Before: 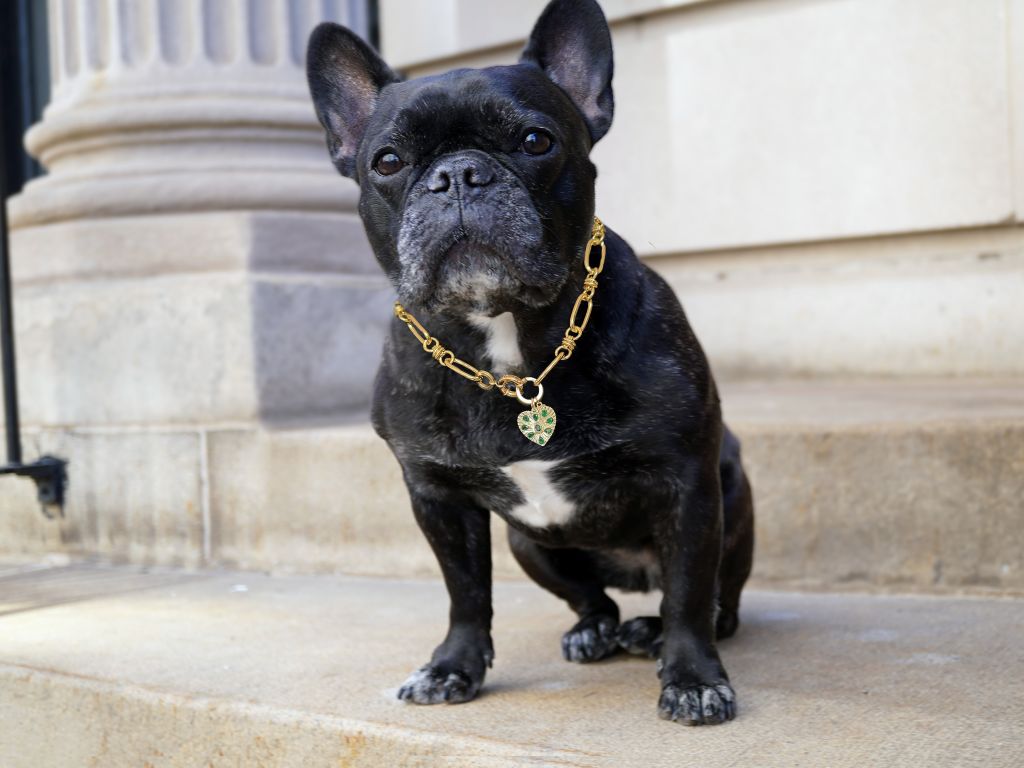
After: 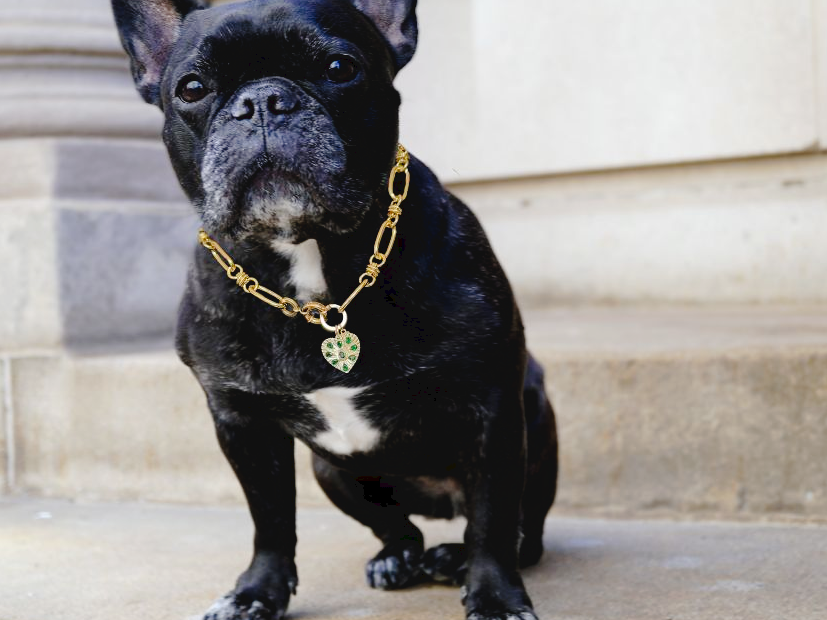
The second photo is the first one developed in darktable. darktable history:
crop: left 19.159%, top 9.58%, bottom 9.58%
tone curve: curves: ch0 [(0, 0) (0.003, 0.048) (0.011, 0.048) (0.025, 0.048) (0.044, 0.049) (0.069, 0.048) (0.1, 0.052) (0.136, 0.071) (0.177, 0.109) (0.224, 0.157) (0.277, 0.233) (0.335, 0.32) (0.399, 0.404) (0.468, 0.496) (0.543, 0.582) (0.623, 0.653) (0.709, 0.738) (0.801, 0.811) (0.898, 0.895) (1, 1)], preserve colors none
